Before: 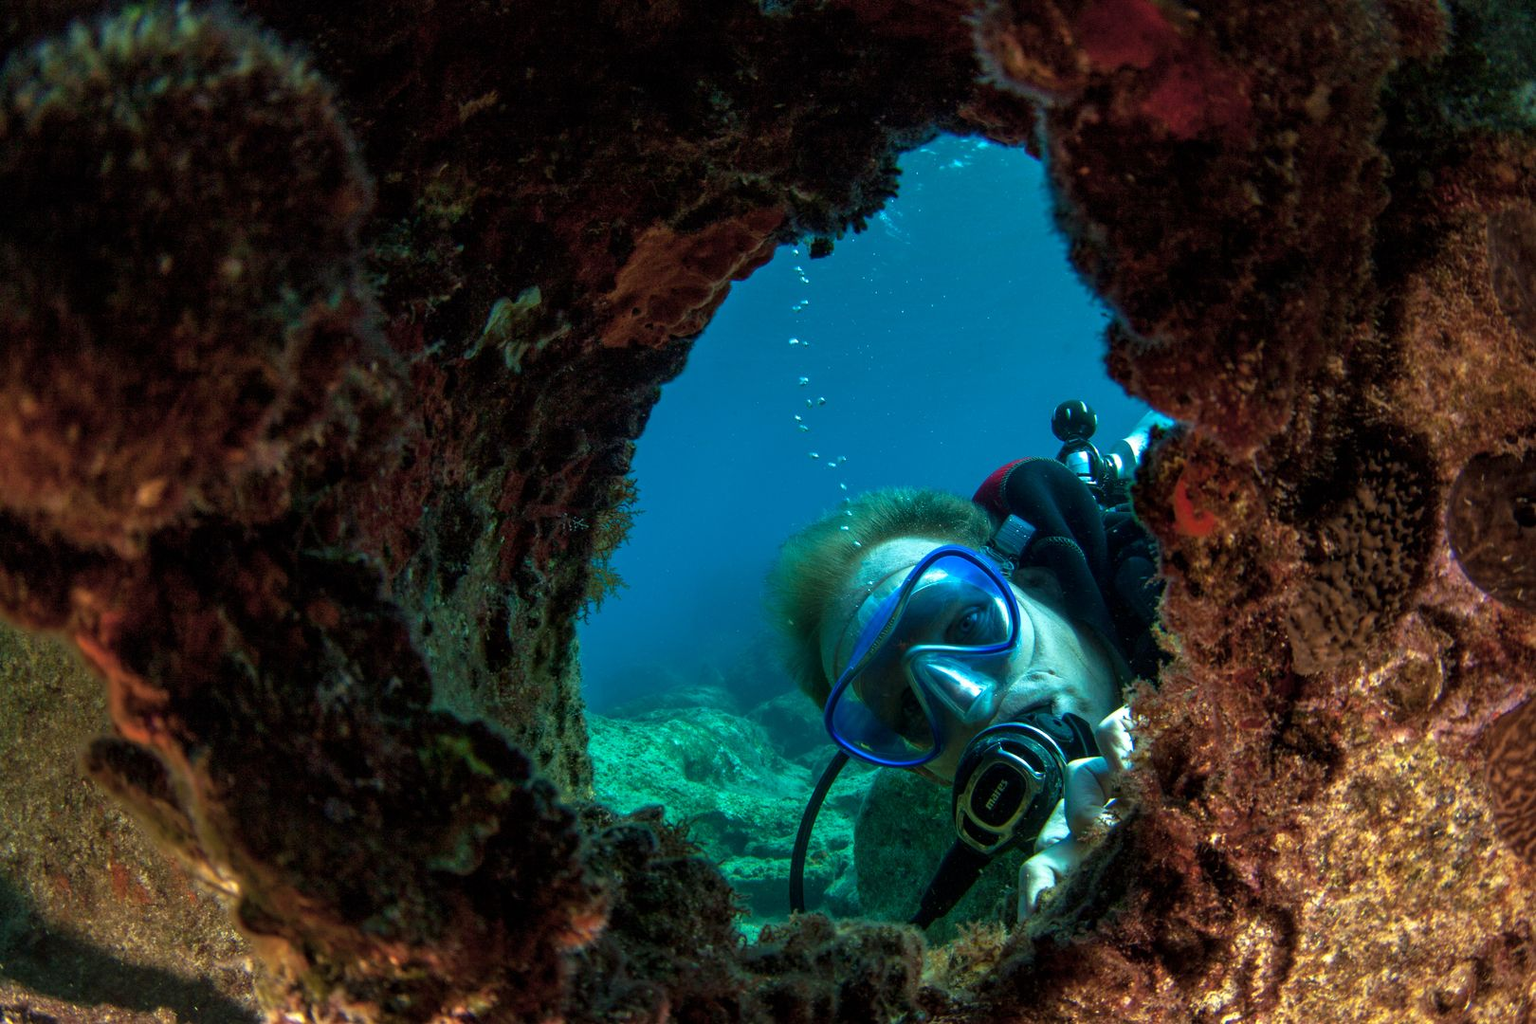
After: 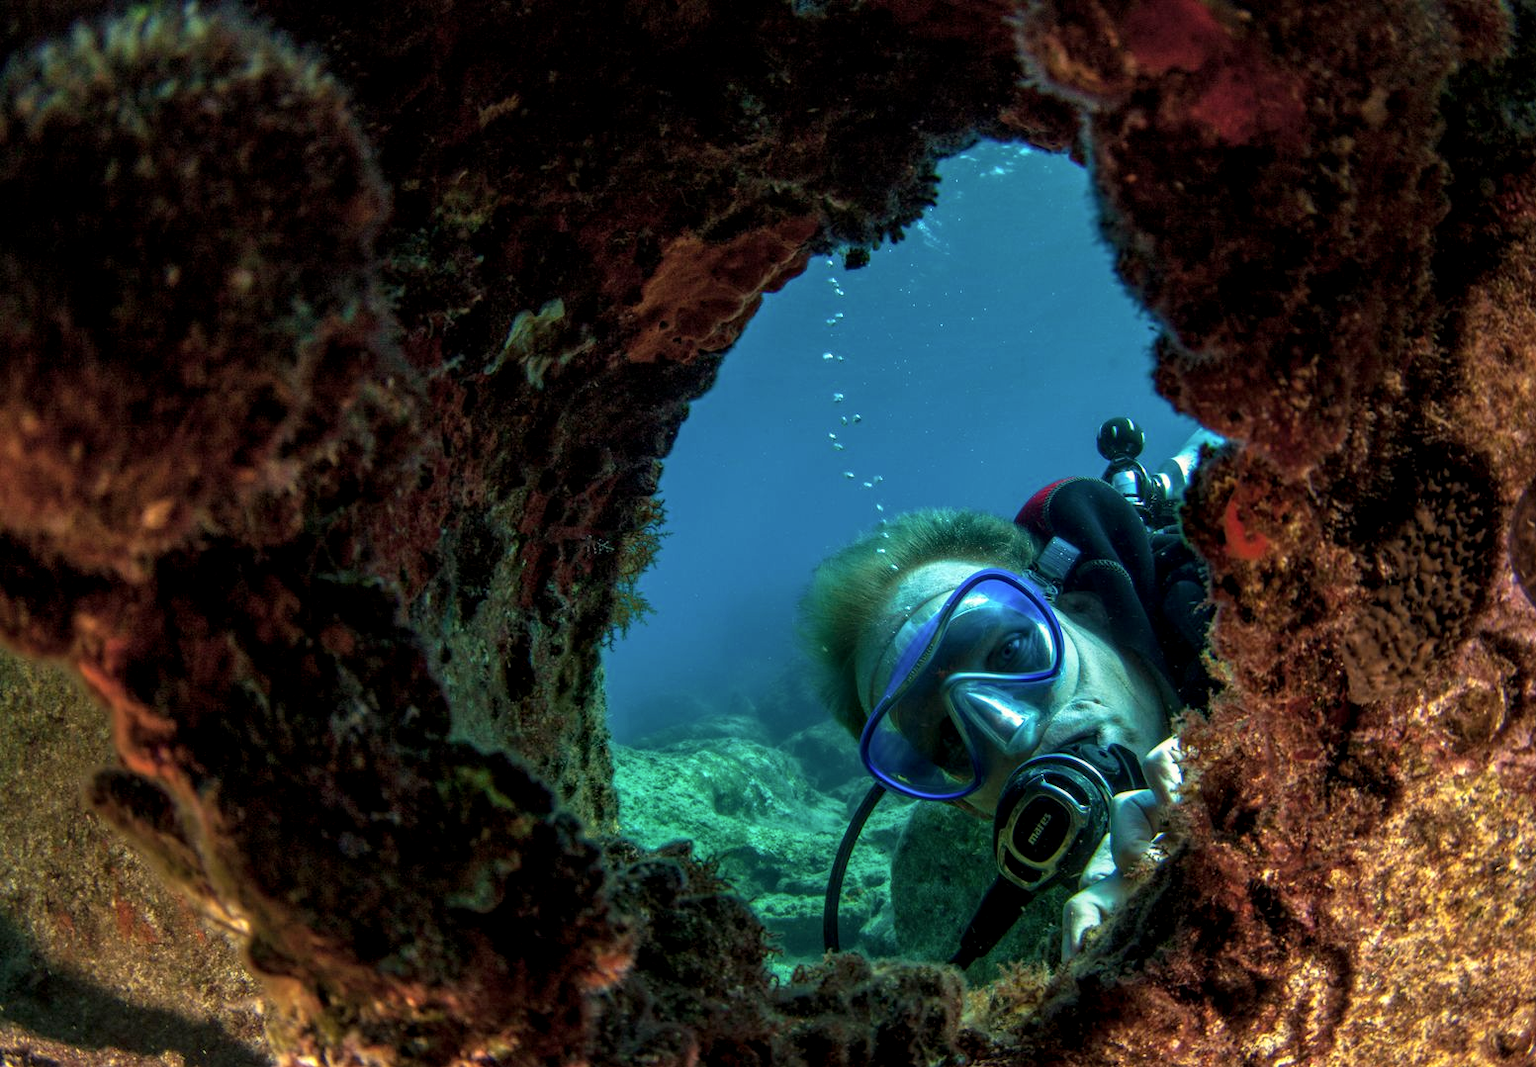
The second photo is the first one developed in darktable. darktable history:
color correction: highlights a* 3.84, highlights b* 5.07
crop: right 4.126%, bottom 0.031%
local contrast: on, module defaults
